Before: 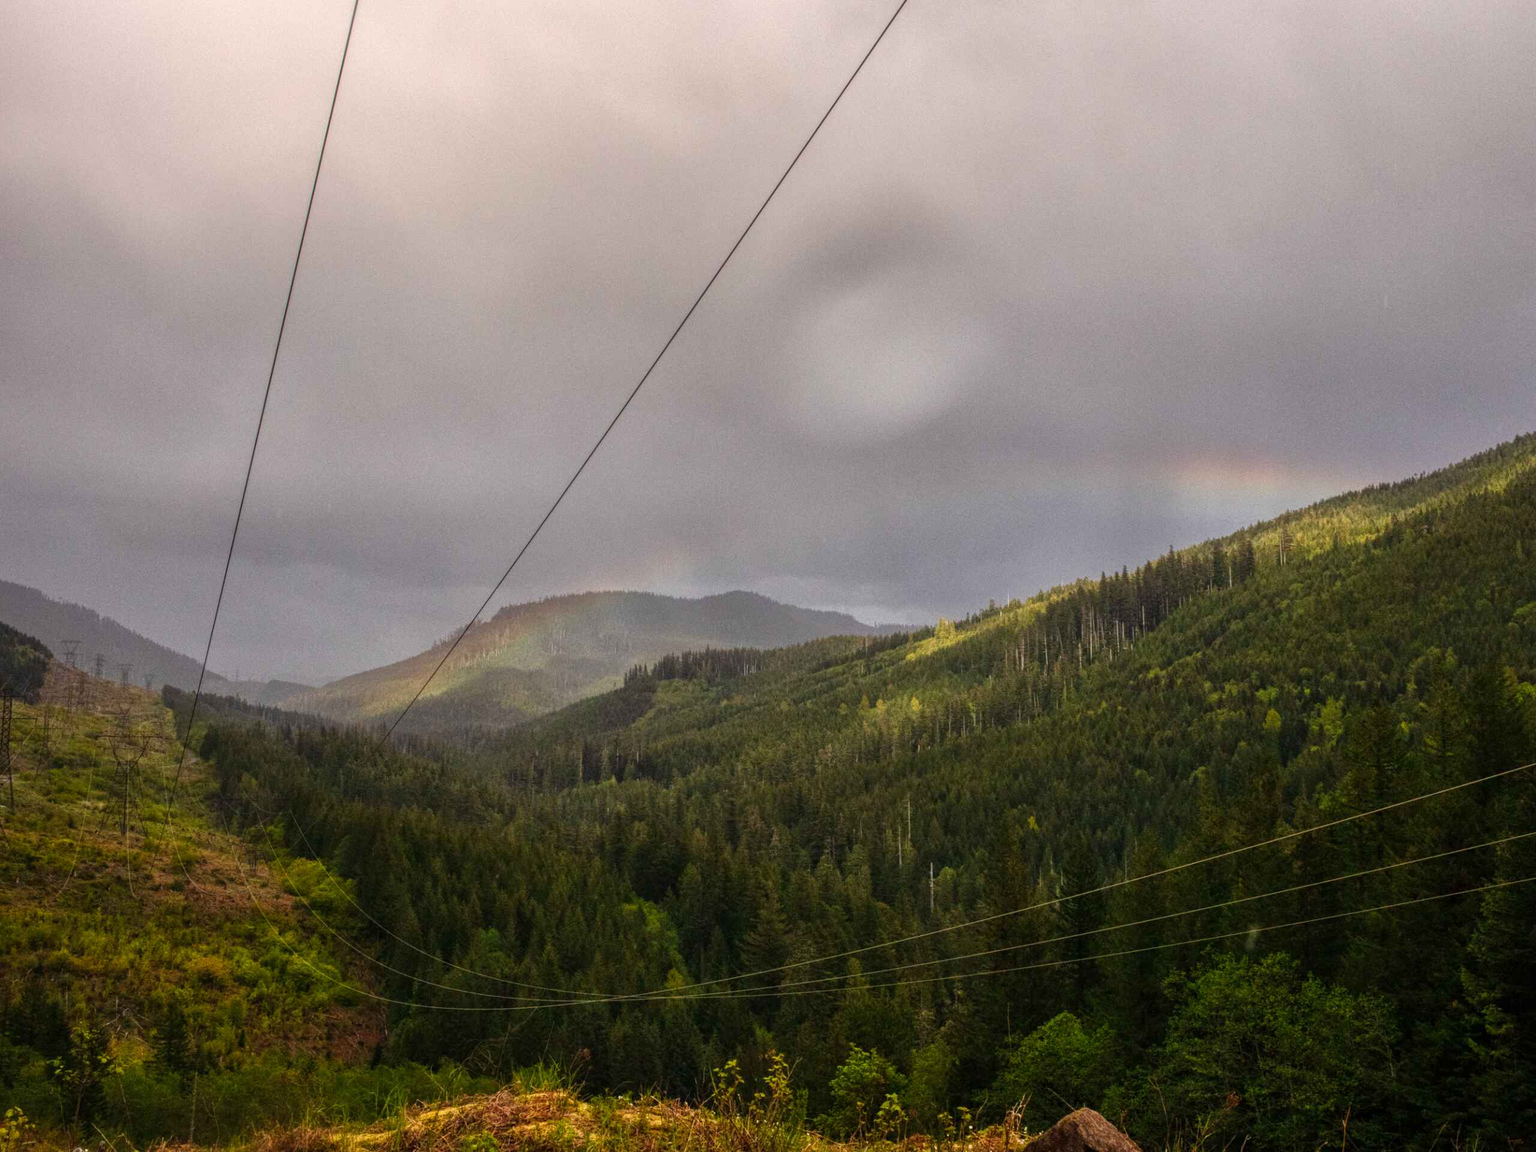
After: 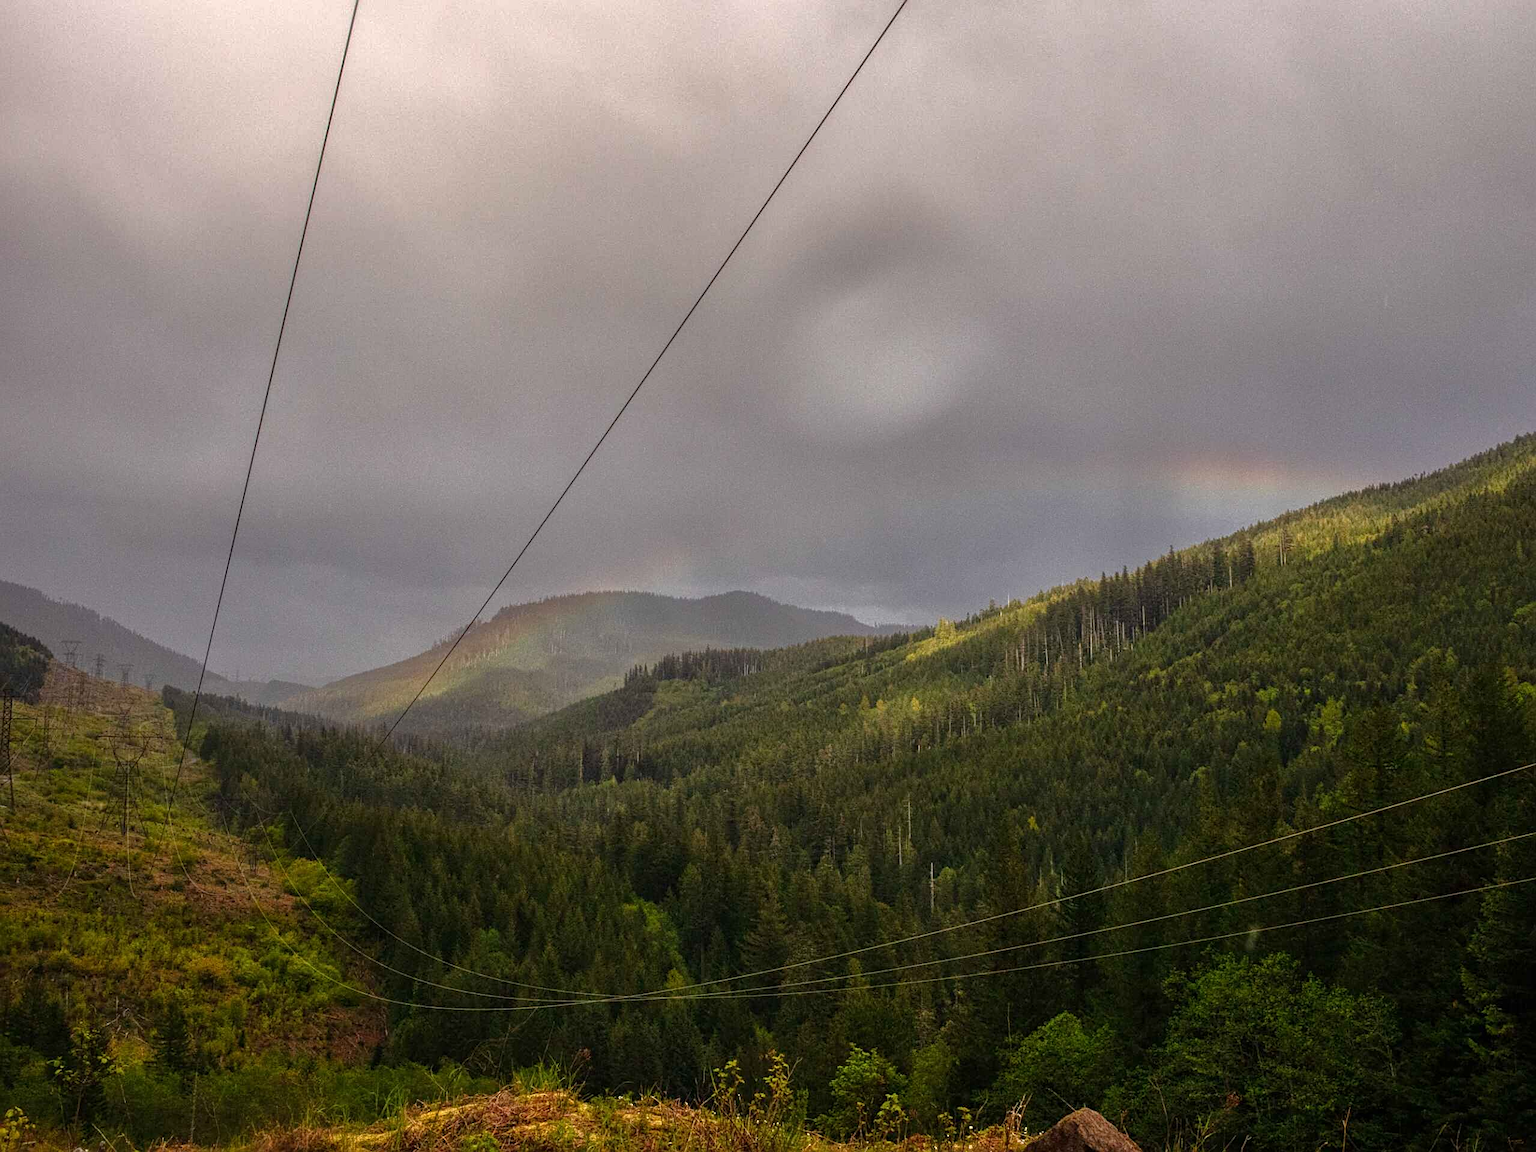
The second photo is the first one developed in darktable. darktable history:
tone equalizer: -8 EV -0.001 EV, -7 EV 0.002 EV, -6 EV -0.005 EV, -5 EV -0.002 EV, -4 EV -0.076 EV, -3 EV -0.222 EV, -2 EV -0.269 EV, -1 EV 0.083 EV, +0 EV 0.299 EV, edges refinement/feathering 500, mask exposure compensation -1.57 EV, preserve details no
sharpen: on, module defaults
